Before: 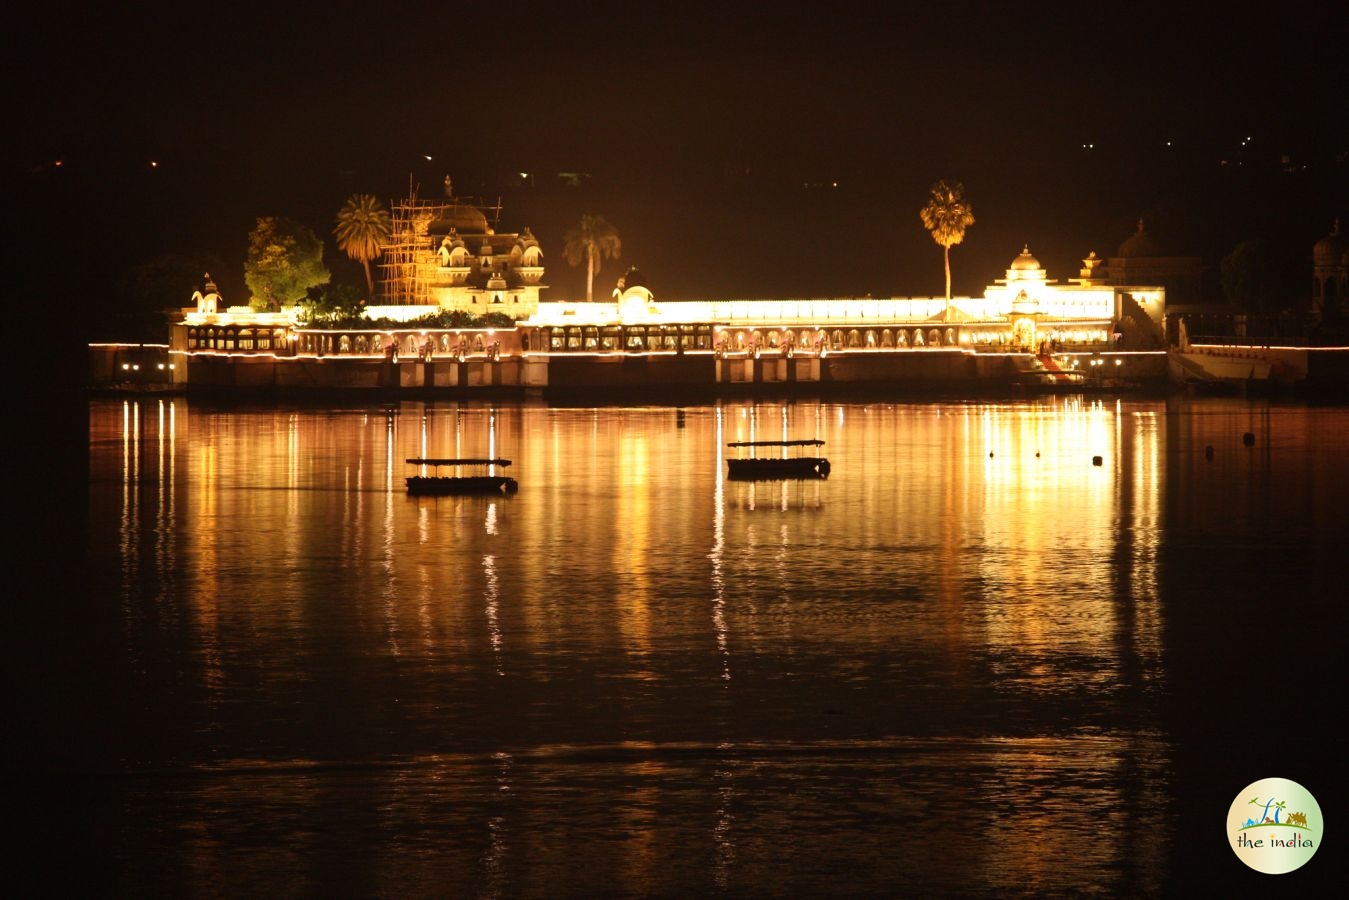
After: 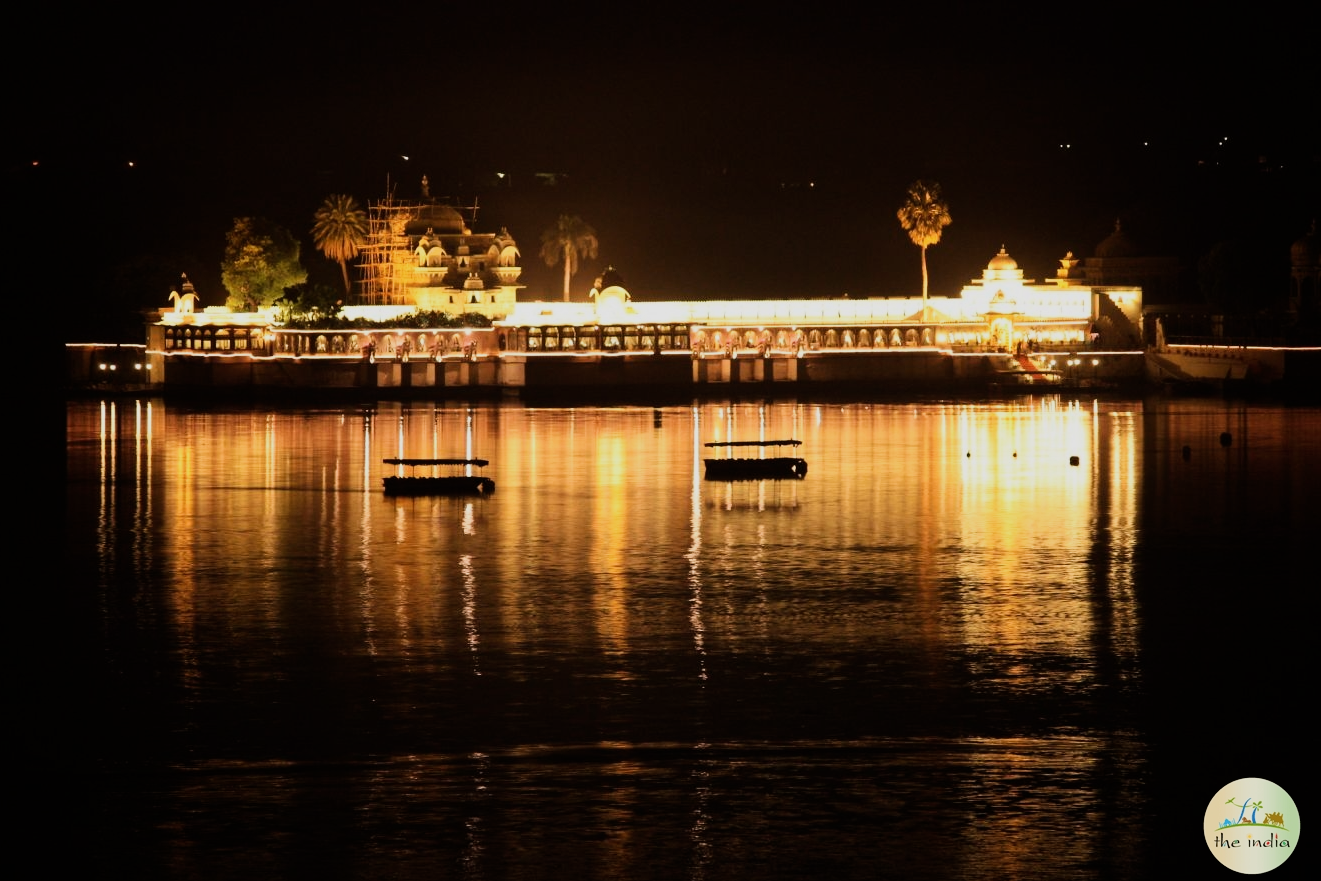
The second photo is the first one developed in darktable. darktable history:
crop: left 1.743%, right 0.268%, bottom 2.011%
filmic rgb: black relative exposure -7.5 EV, white relative exposure 5 EV, hardness 3.31, contrast 1.3, contrast in shadows safe
